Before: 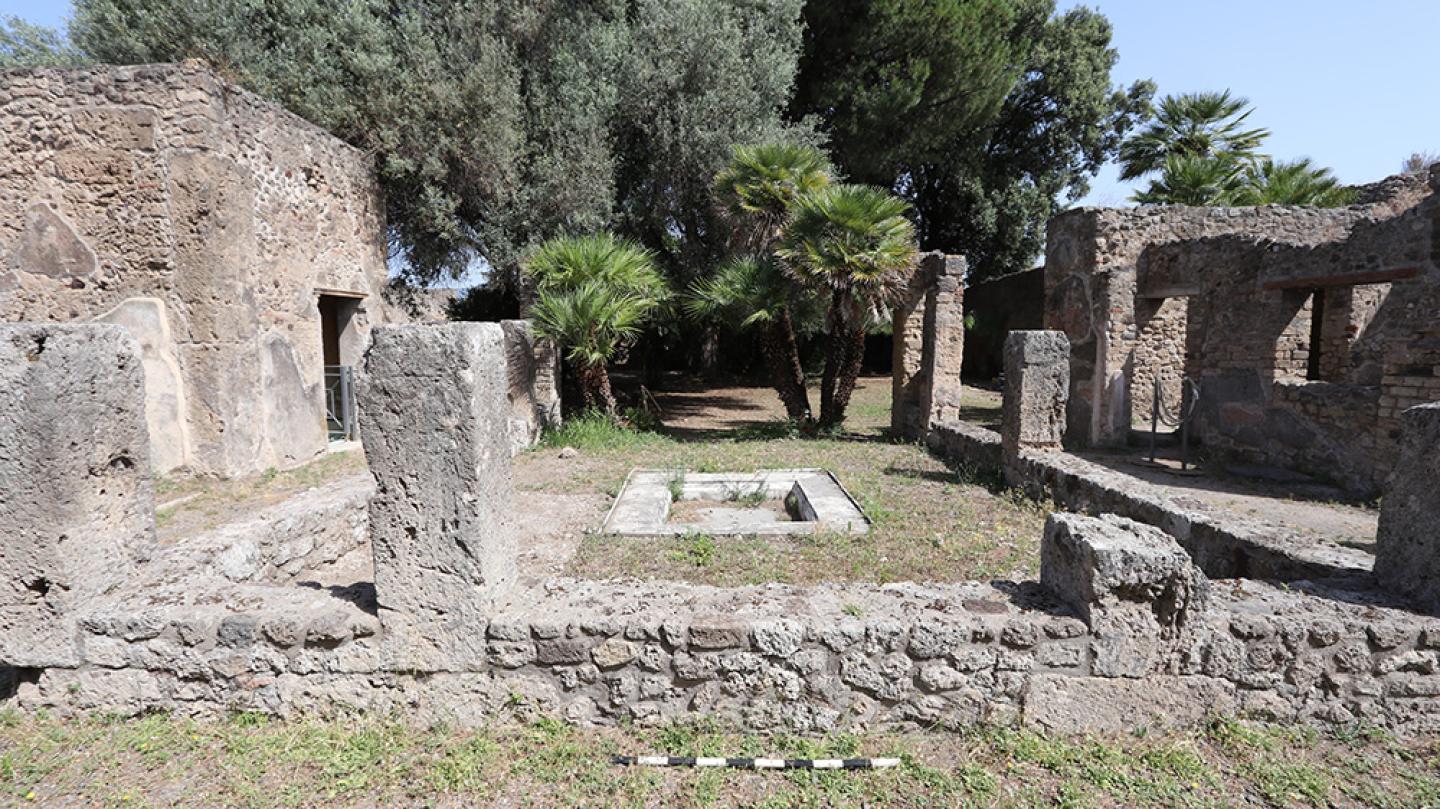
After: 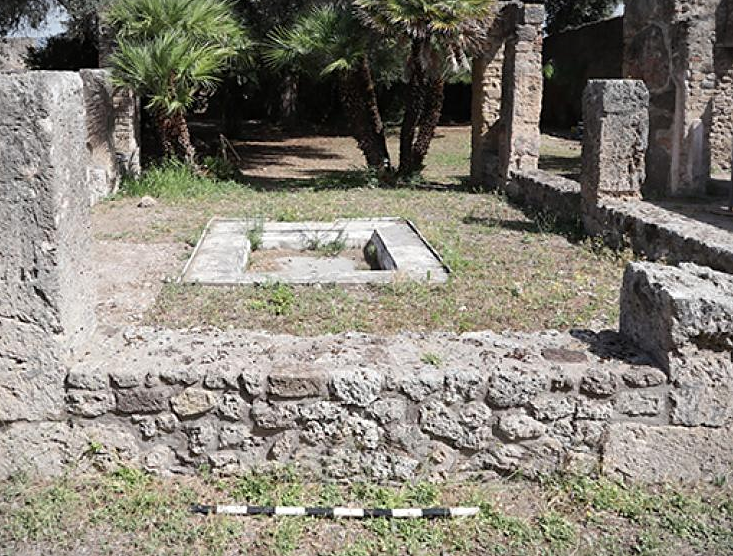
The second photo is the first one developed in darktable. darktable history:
vignetting: fall-off start 100%, brightness -0.282, width/height ratio 1.31
crop and rotate: left 29.237%, top 31.152%, right 19.807%
sharpen: amount 0.2
